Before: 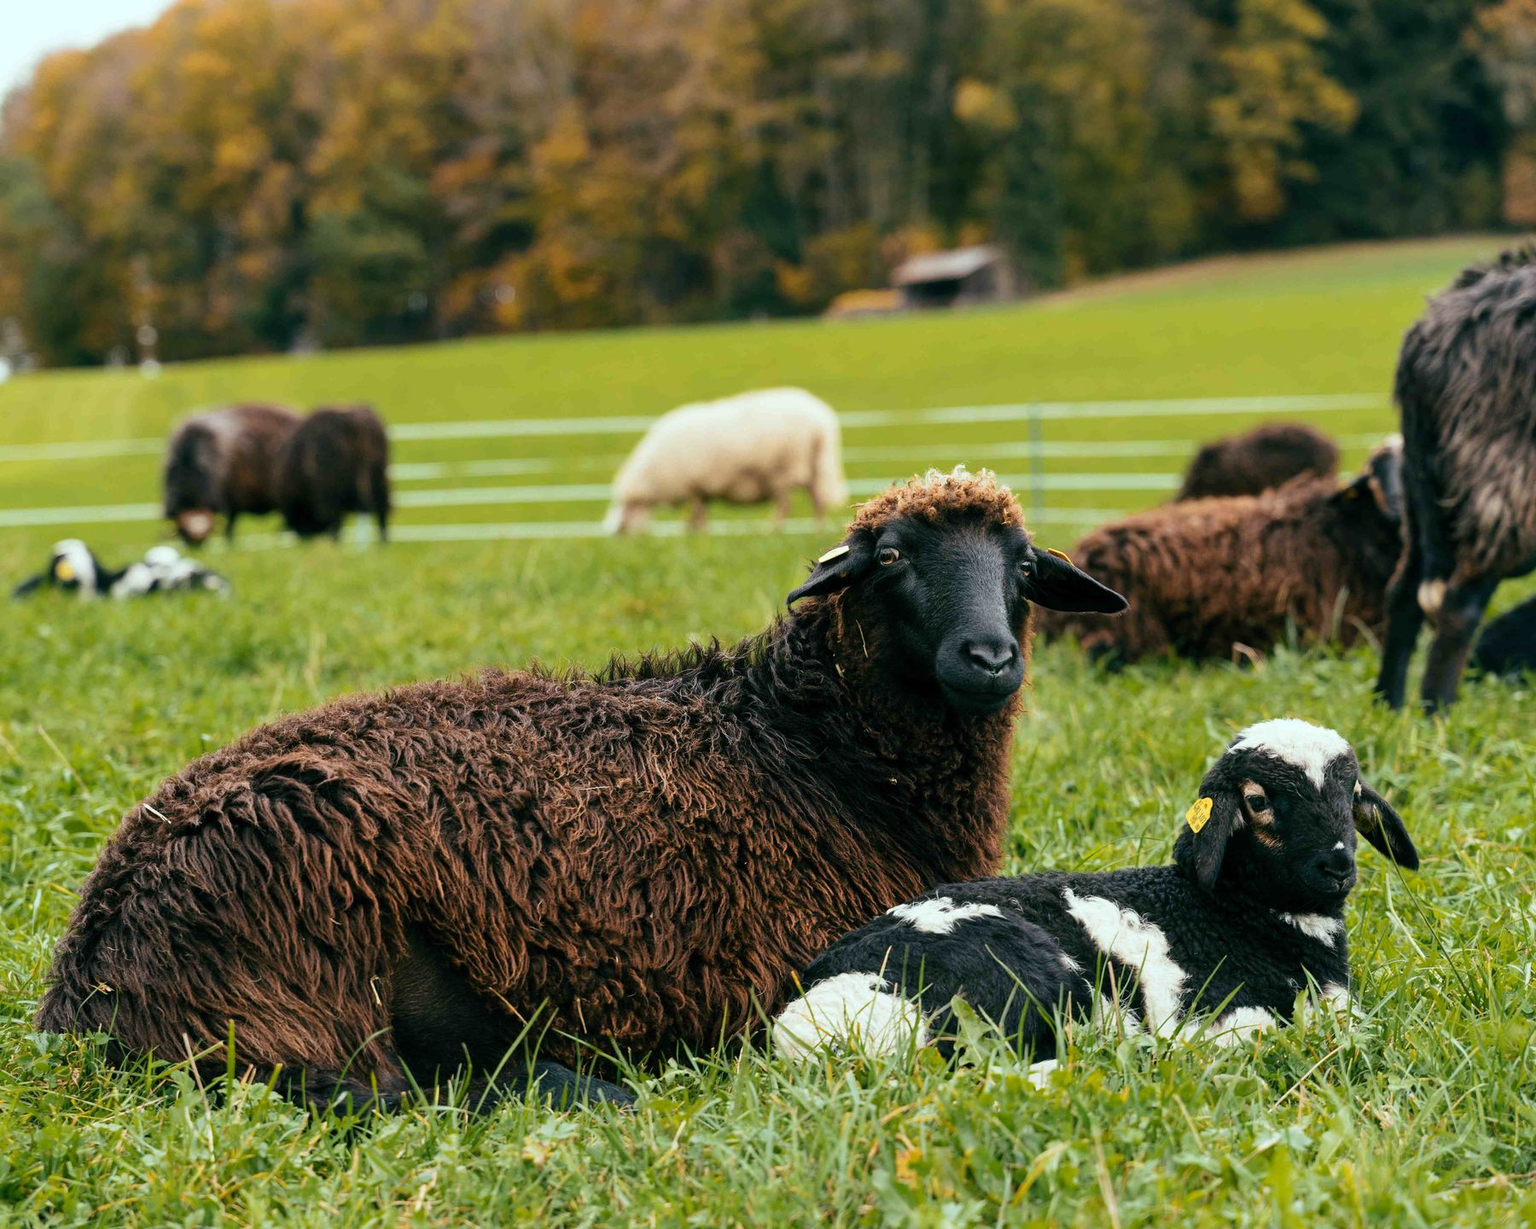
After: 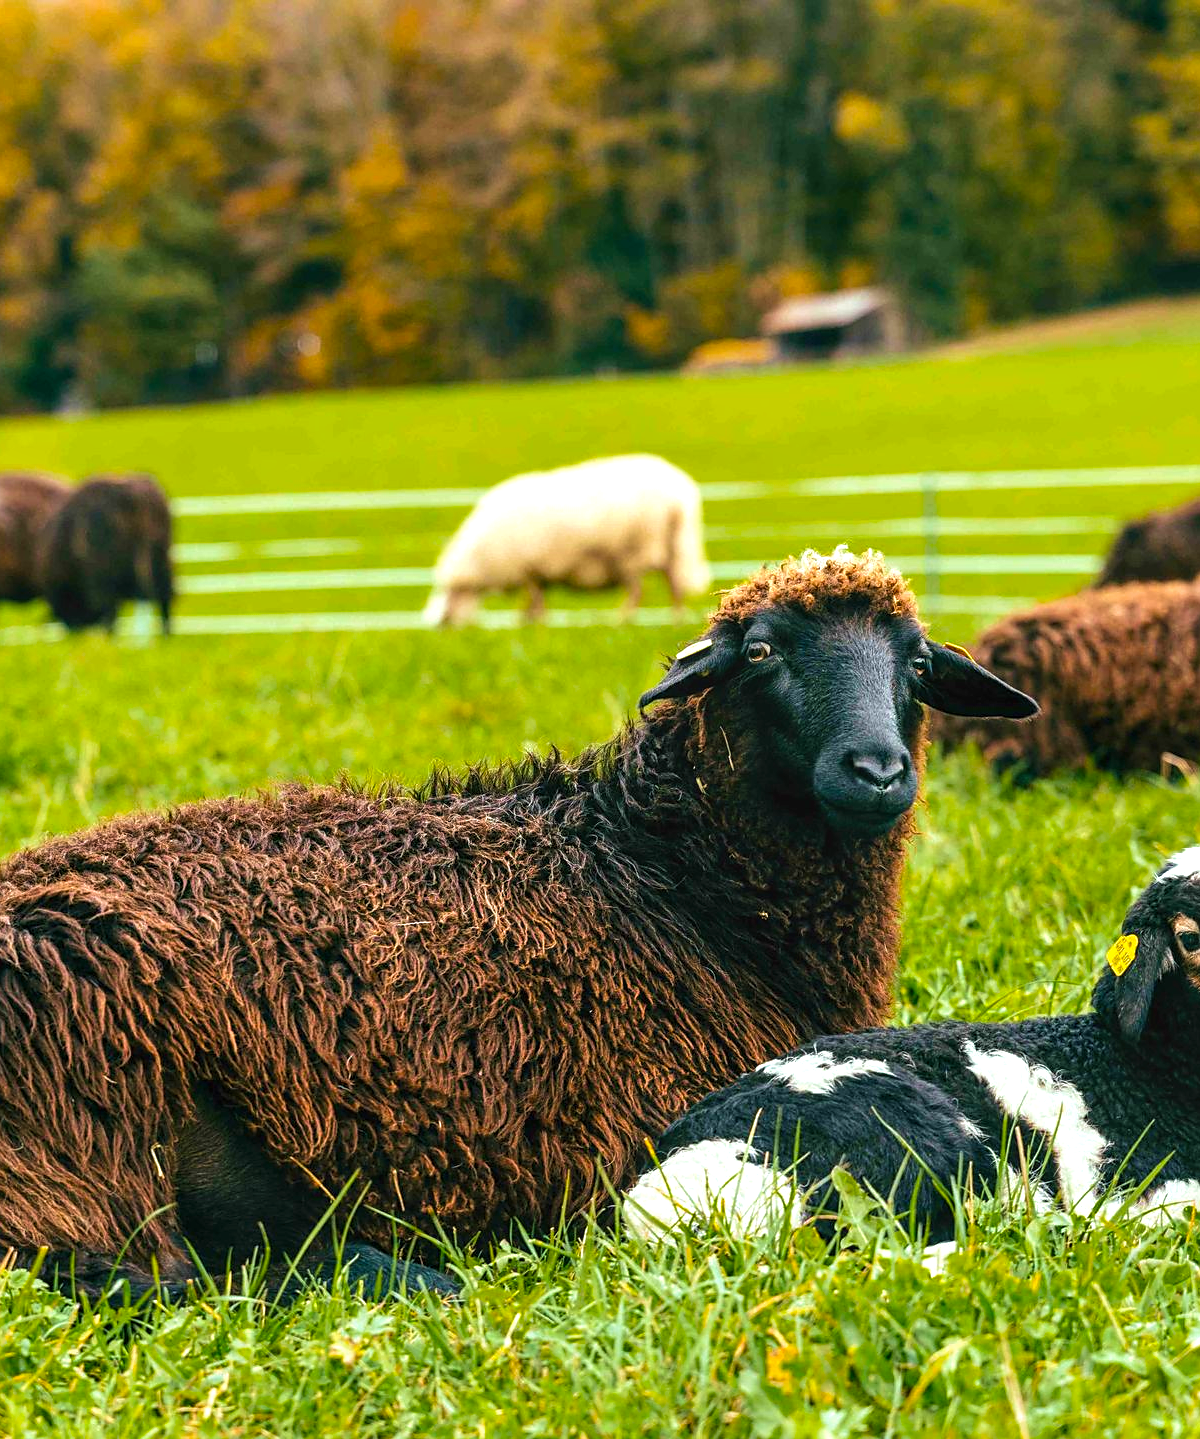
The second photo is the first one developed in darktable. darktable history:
exposure: black level correction -0.002, exposure 0.54 EV, compensate highlight preservation false
vibrance: vibrance 20%
crop and rotate: left 15.754%, right 17.579%
local contrast: on, module defaults
velvia: strength 21.76%
color balance rgb: perceptual saturation grading › global saturation 20%, global vibrance 20%
sharpen: radius 1.864, amount 0.398, threshold 1.271
